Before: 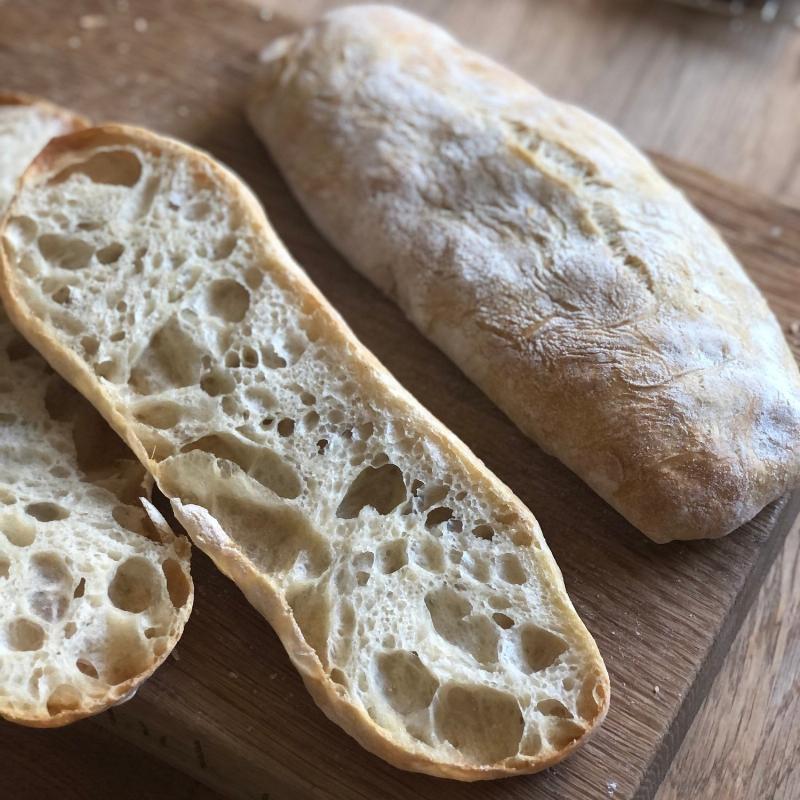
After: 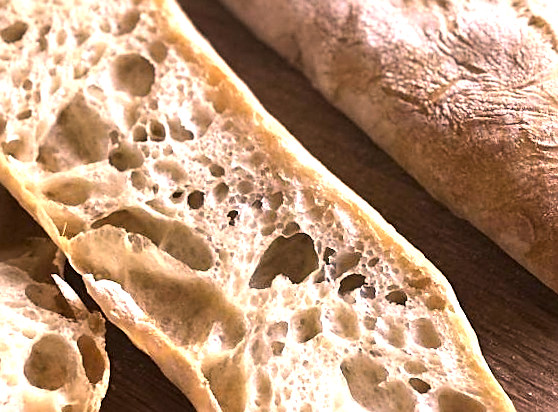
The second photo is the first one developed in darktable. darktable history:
crop: left 11.123%, top 27.61%, right 18.3%, bottom 17.034%
color correction: highlights a* 21.16, highlights b* 19.61
sharpen: on, module defaults
exposure: black level correction 0.001, exposure 0.5 EV, compensate exposure bias true, compensate highlight preservation false
tone equalizer: -8 EV -0.417 EV, -7 EV -0.389 EV, -6 EV -0.333 EV, -5 EV -0.222 EV, -3 EV 0.222 EV, -2 EV 0.333 EV, -1 EV 0.389 EV, +0 EV 0.417 EV, edges refinement/feathering 500, mask exposure compensation -1.57 EV, preserve details no
rotate and perspective: rotation -2°, crop left 0.022, crop right 0.978, crop top 0.049, crop bottom 0.951
